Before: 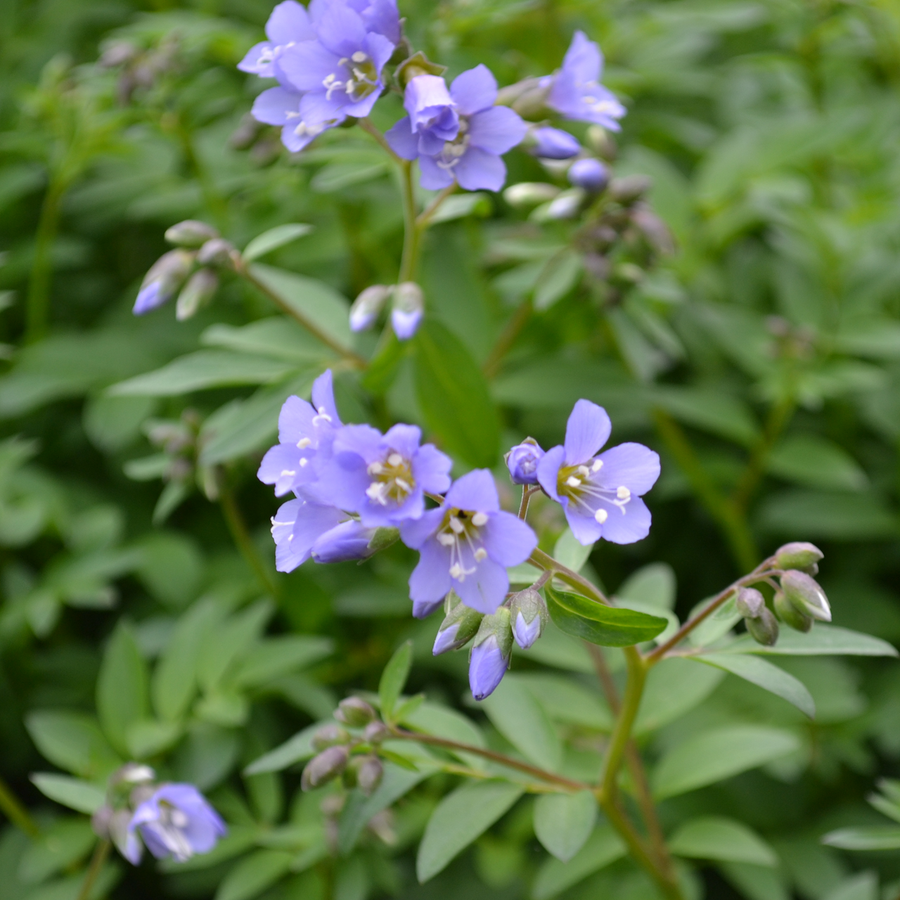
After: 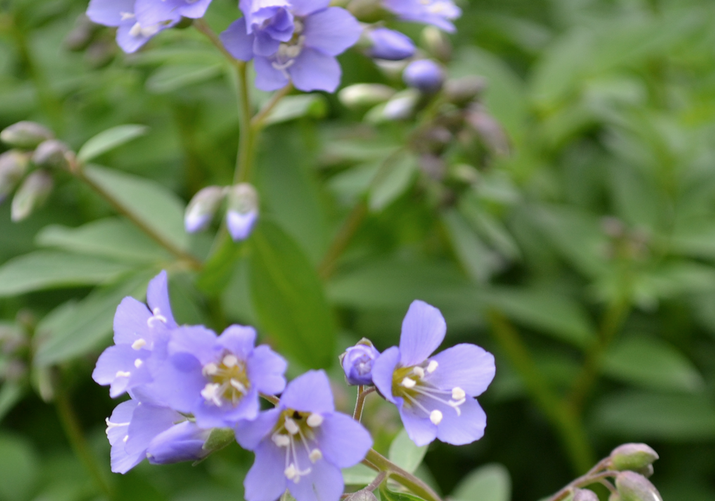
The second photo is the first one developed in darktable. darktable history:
crop: left 18.38%, top 11.092%, right 2.134%, bottom 33.217%
white balance: red 1.009, blue 0.985
color balance rgb: linear chroma grading › shadows -3%, linear chroma grading › highlights -4%
